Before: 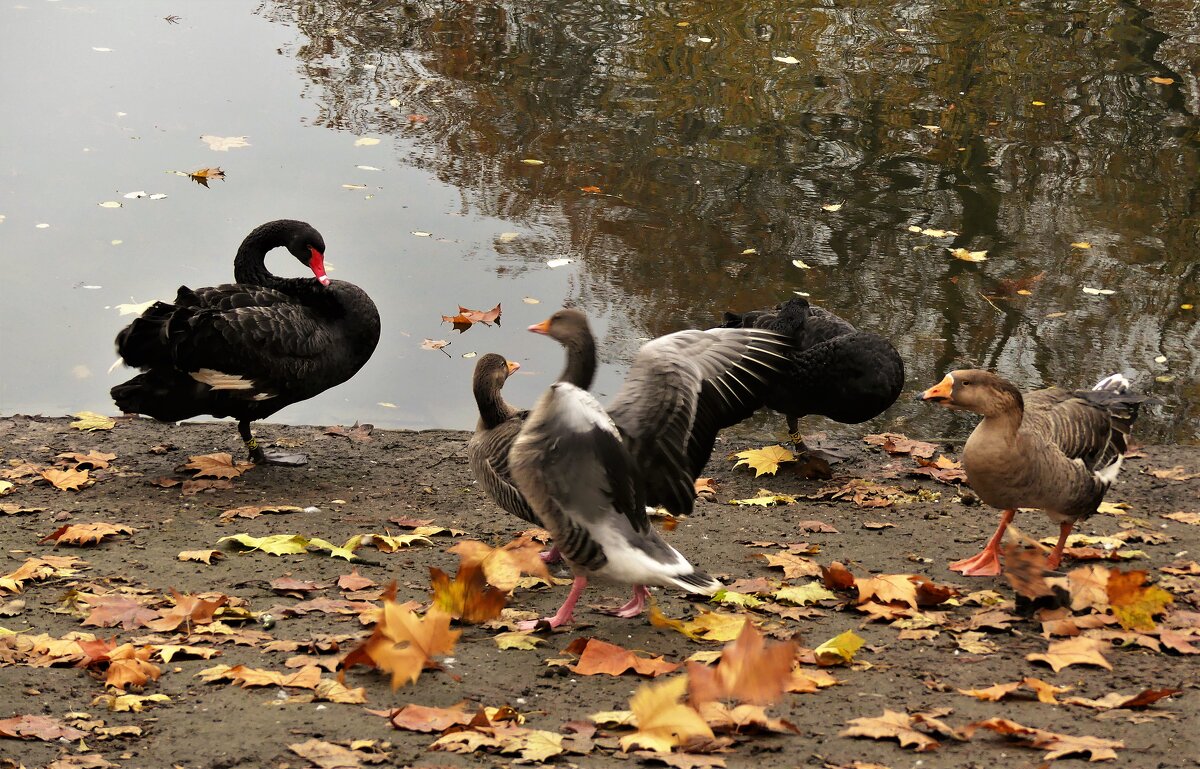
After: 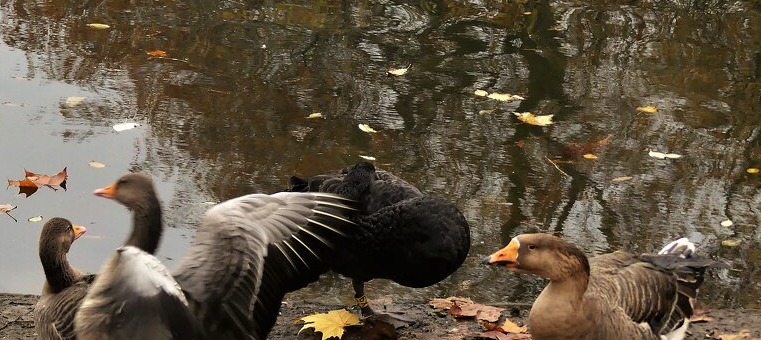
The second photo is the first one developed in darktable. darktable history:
crop: left 36.249%, top 17.796%, right 0.315%, bottom 37.968%
